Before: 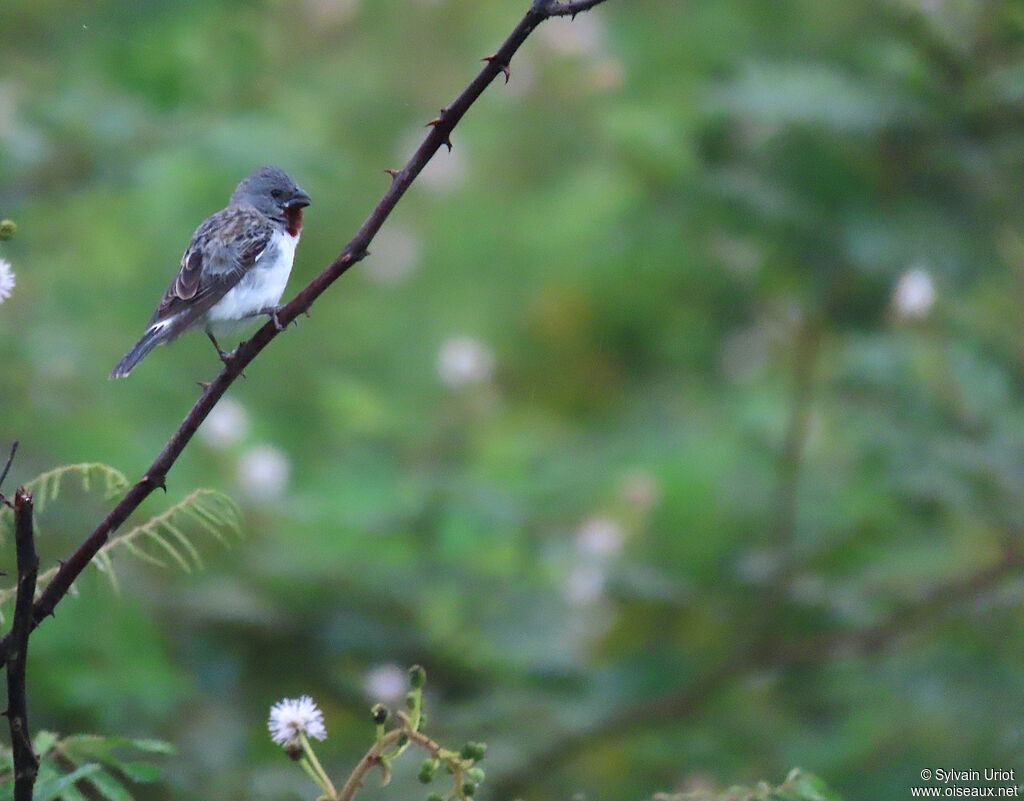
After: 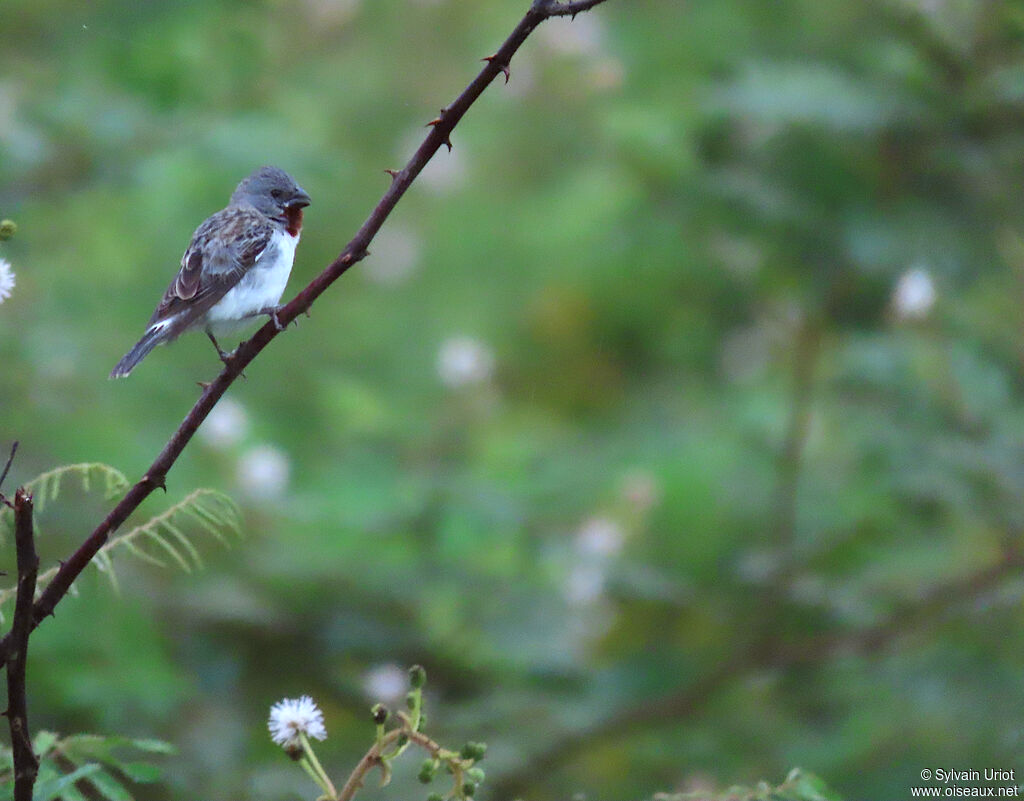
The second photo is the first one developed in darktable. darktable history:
shadows and highlights: shadows 13.34, white point adjustment 1.12, highlights -0.777, soften with gaussian
color correction: highlights a* -5.09, highlights b* -3.83, shadows a* 3.9, shadows b* 4.38
